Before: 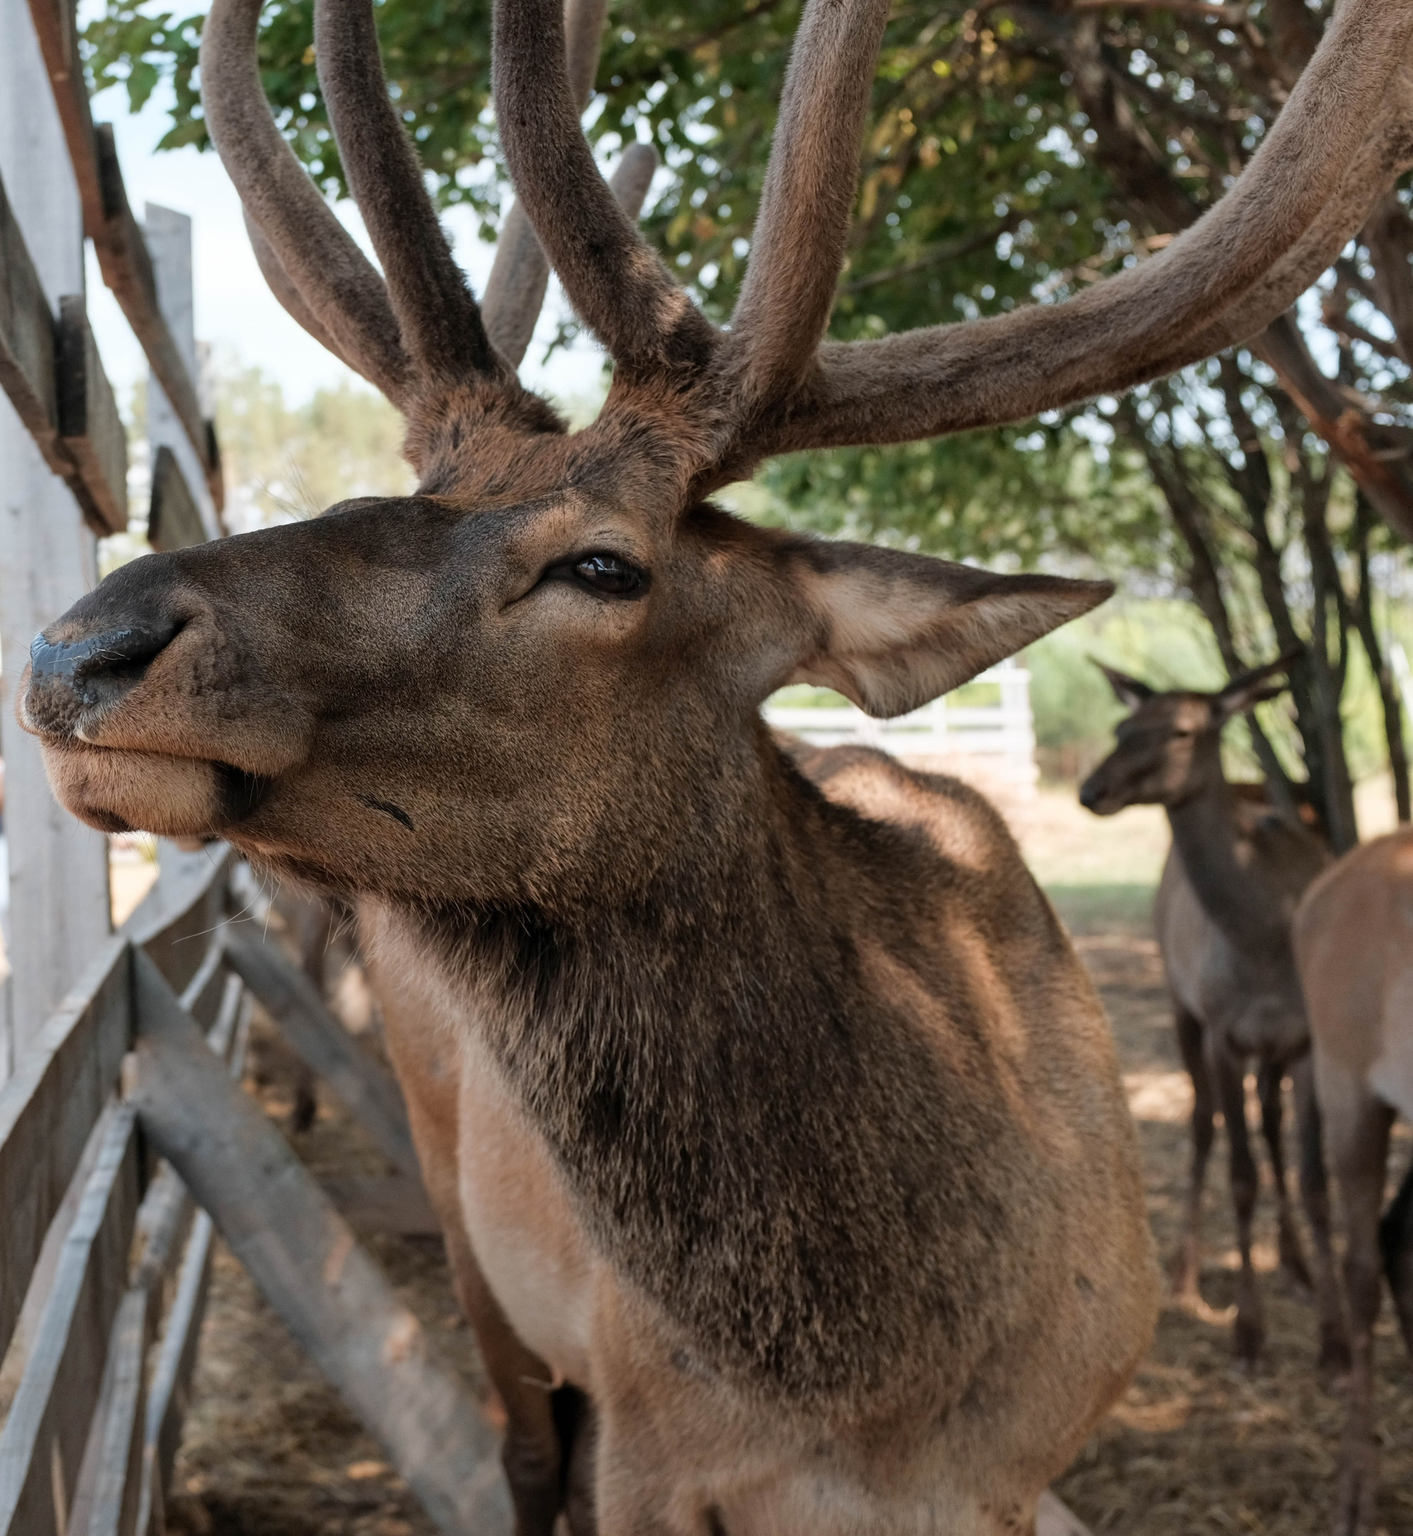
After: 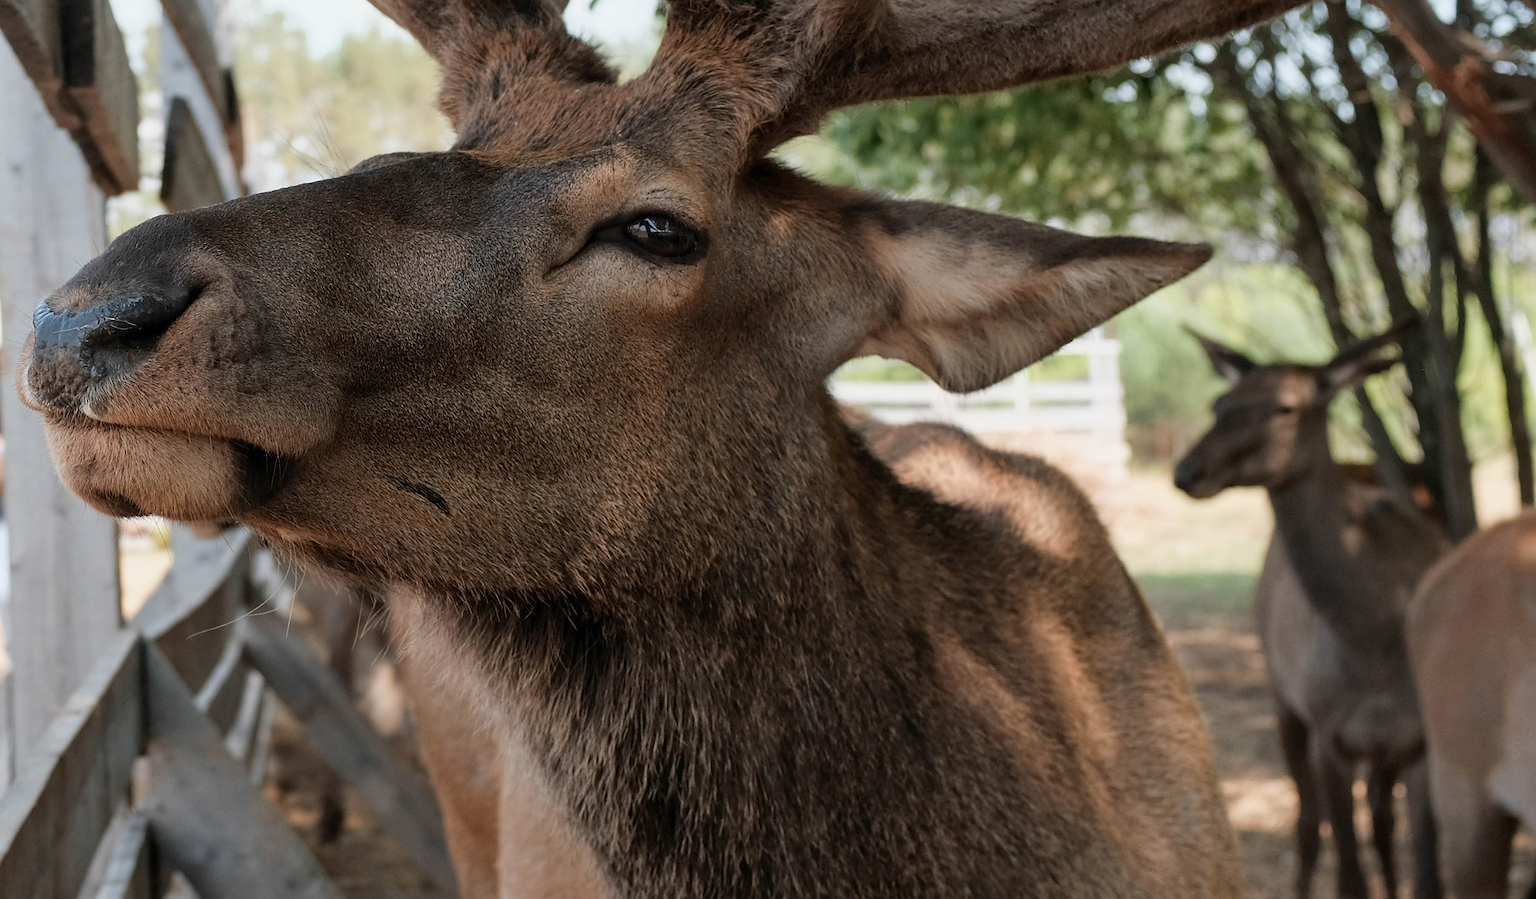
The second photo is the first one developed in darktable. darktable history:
crop and rotate: top 23.258%, bottom 22.874%
exposure: exposure -0.152 EV, compensate exposure bias true, compensate highlight preservation false
sharpen: radius 1.007, threshold 0.965
